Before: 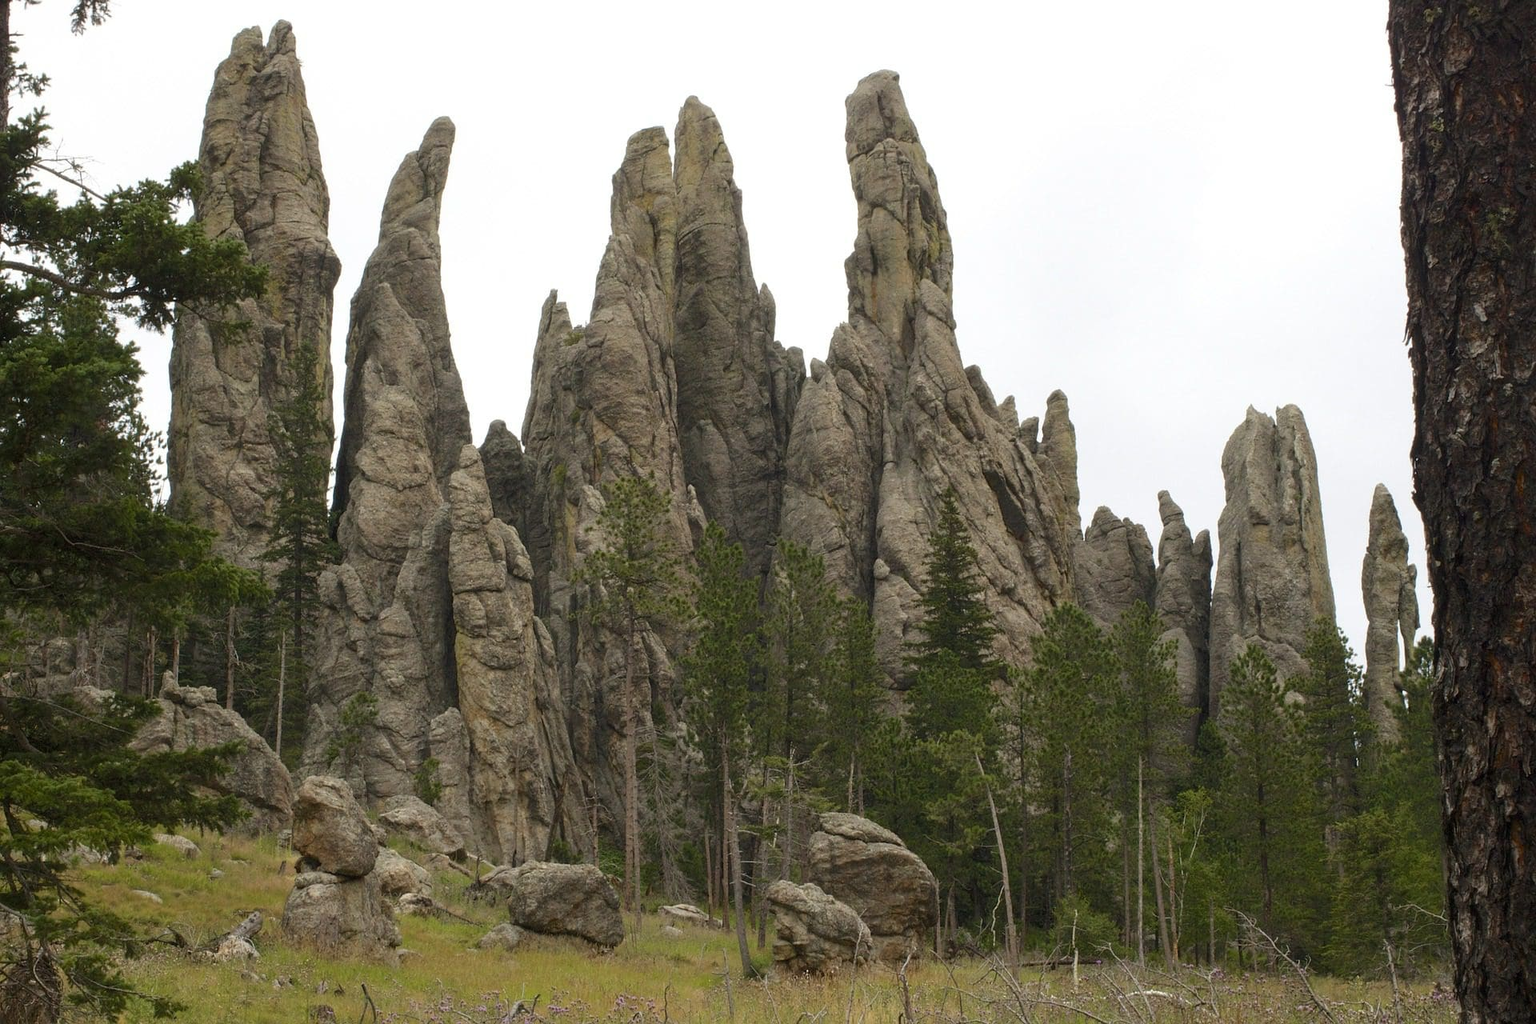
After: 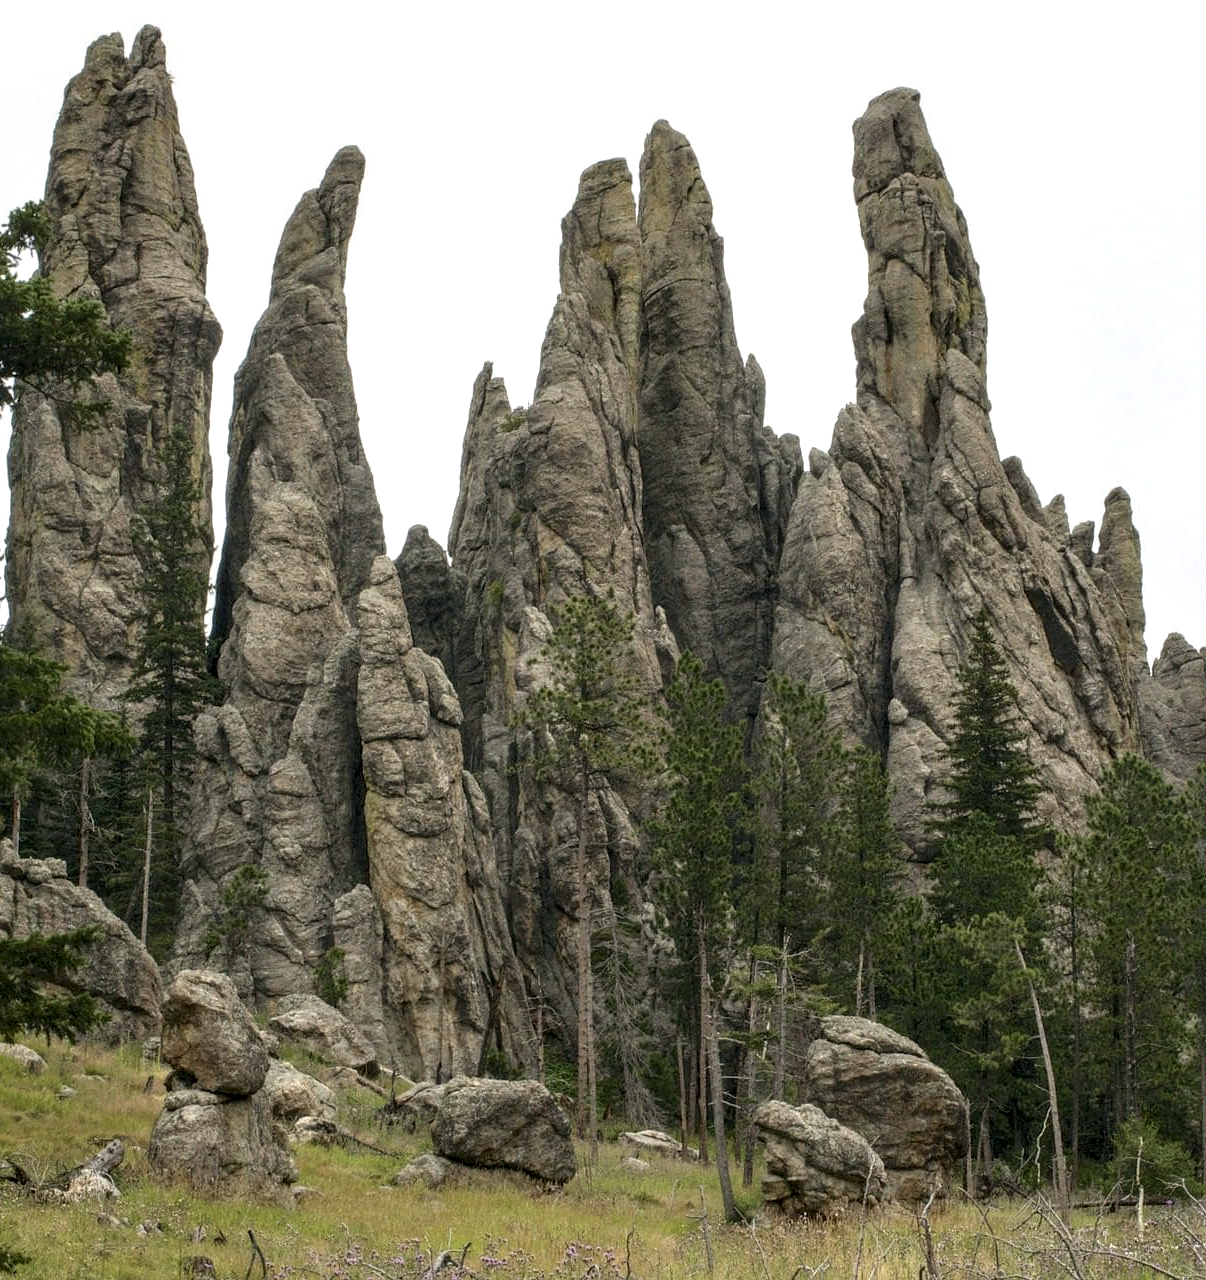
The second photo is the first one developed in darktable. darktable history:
local contrast: detail 160%
crop: left 10.644%, right 26.528%
color balance: mode lift, gamma, gain (sRGB), lift [1, 1, 1.022, 1.026]
